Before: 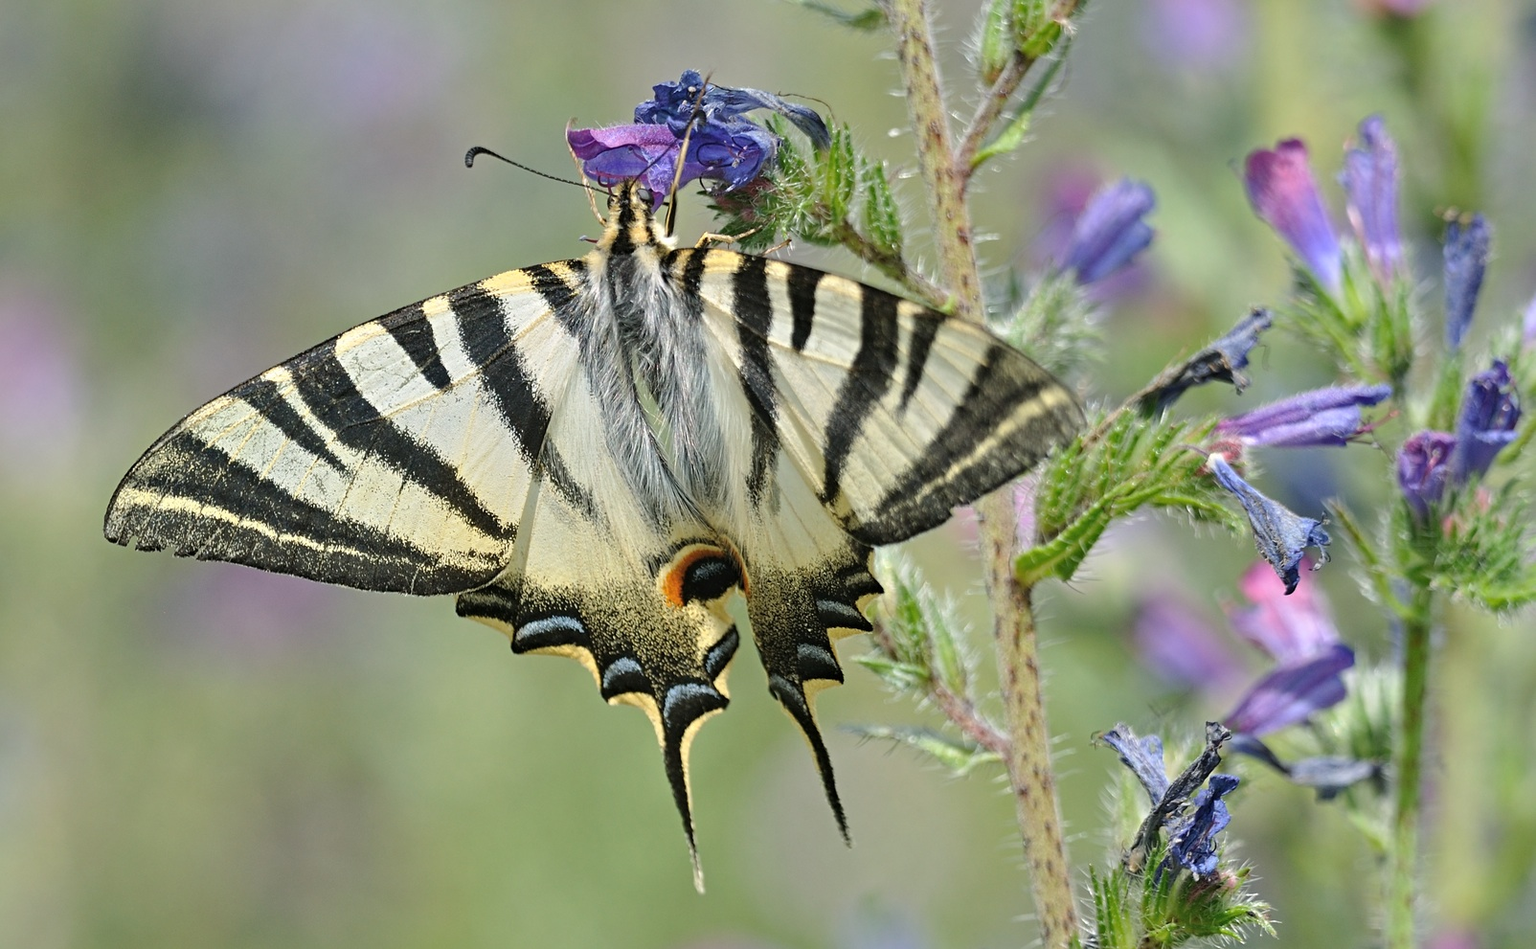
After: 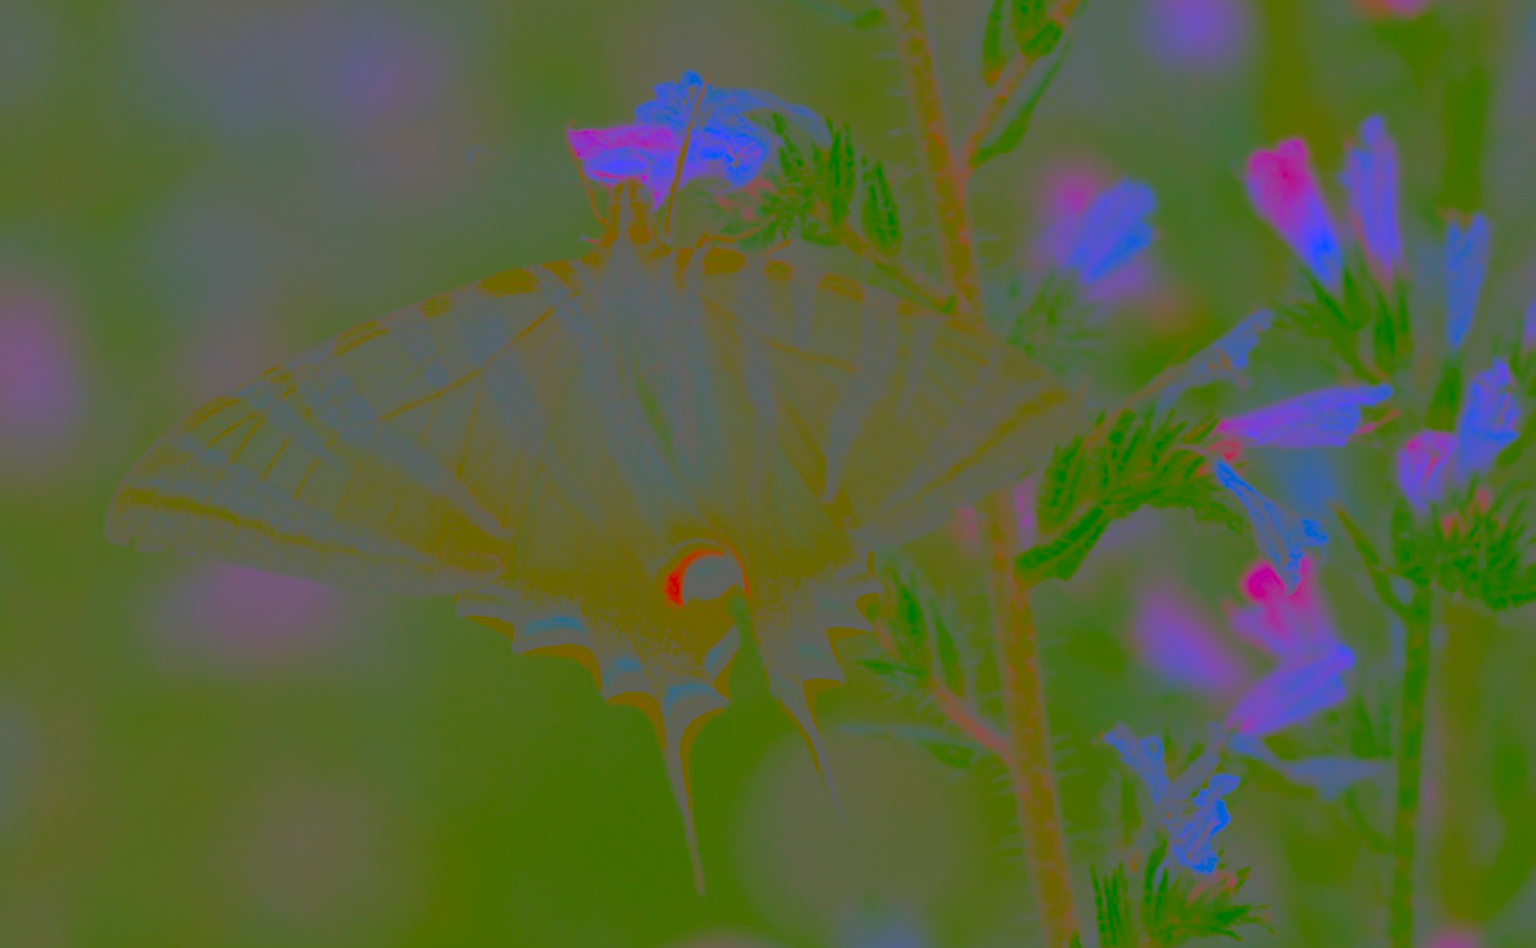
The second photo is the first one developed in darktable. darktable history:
shadows and highlights: highlights -60
contrast brightness saturation: contrast -0.99, brightness -0.17, saturation 0.75
